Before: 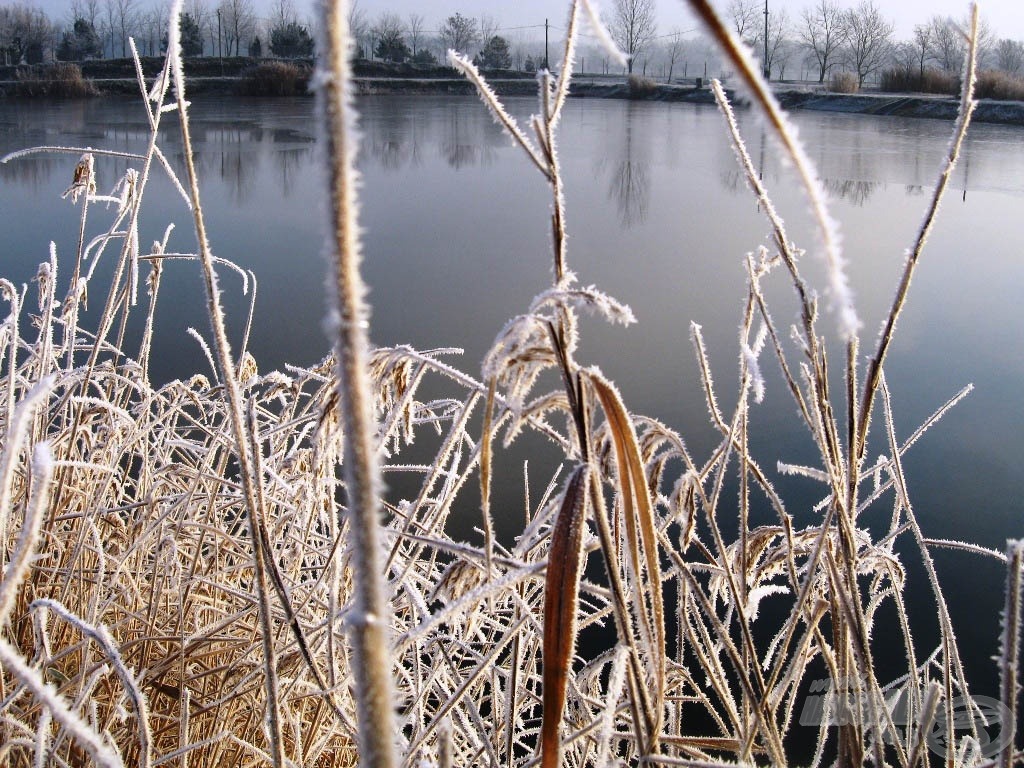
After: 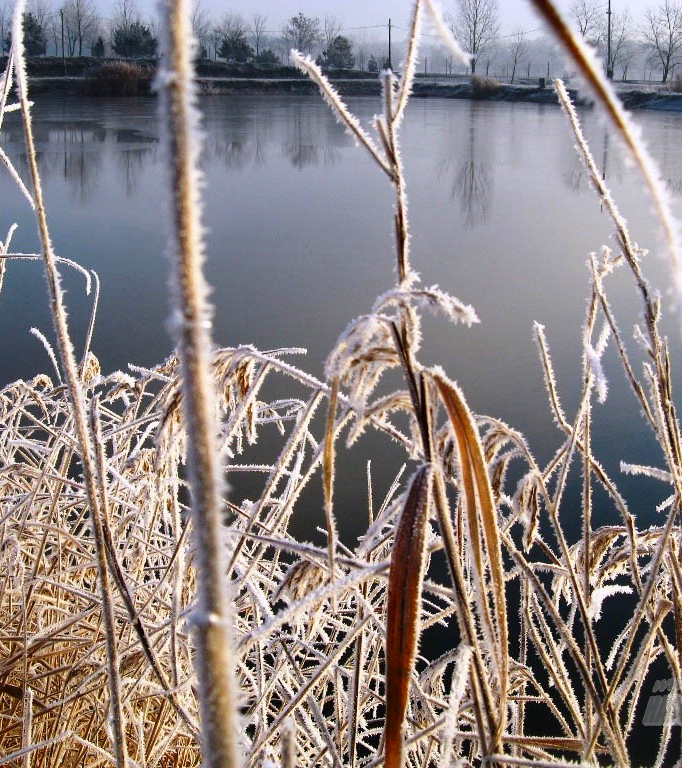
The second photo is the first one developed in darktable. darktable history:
crop: left 15.419%, right 17.914%
contrast brightness saturation: contrast 0.08, saturation 0.2
